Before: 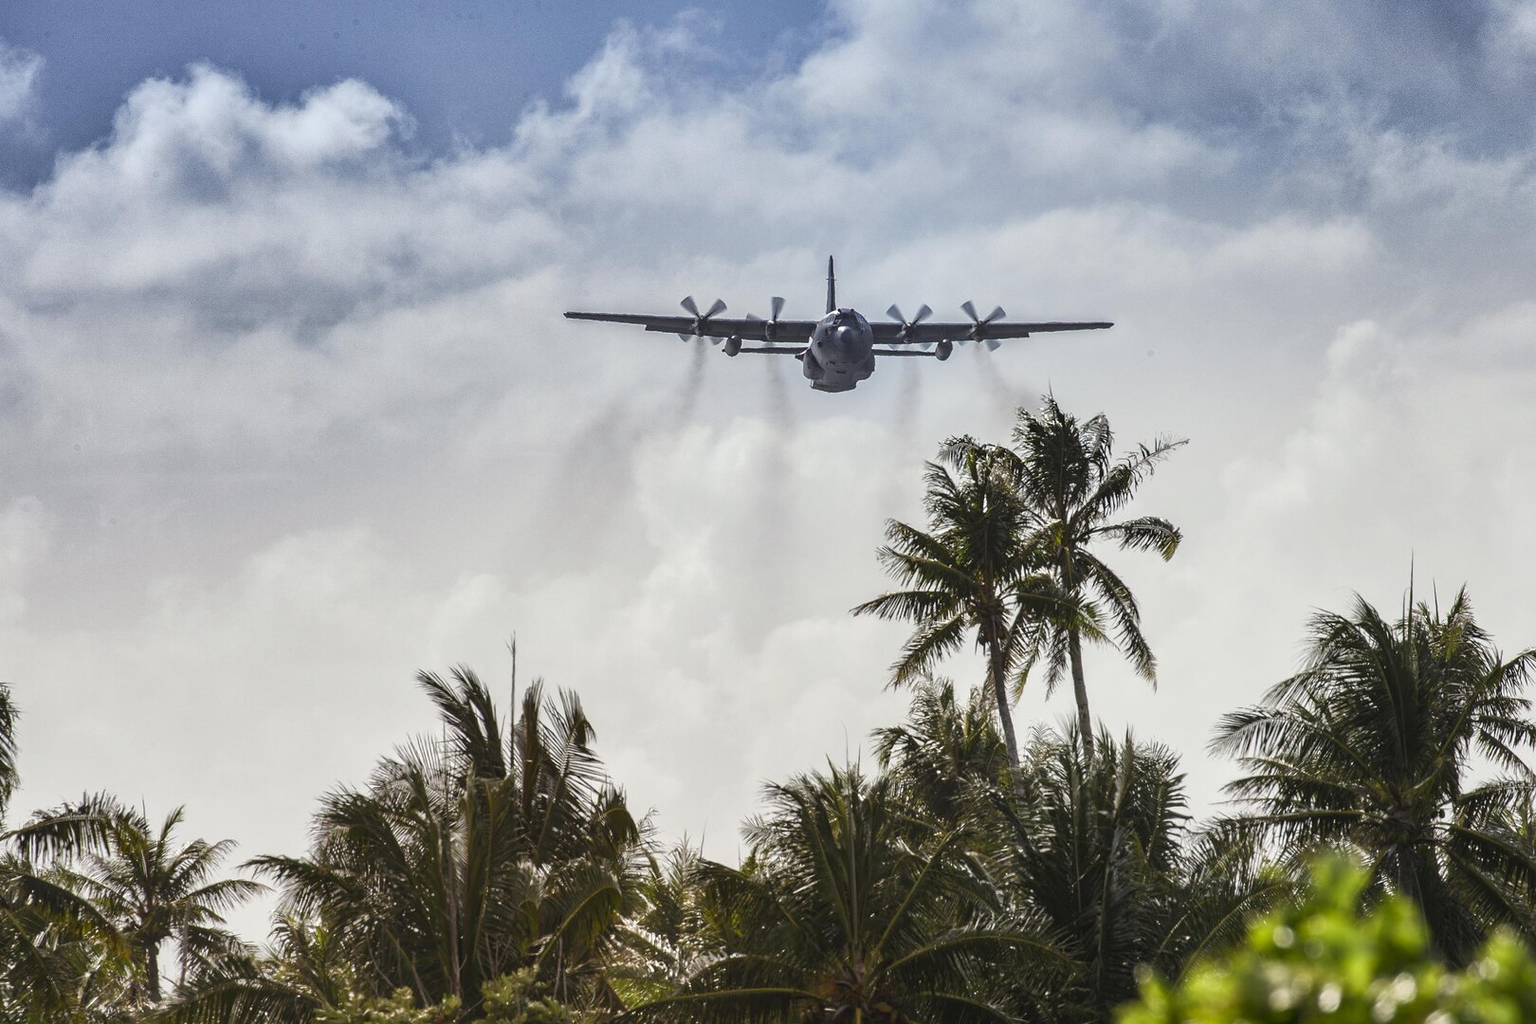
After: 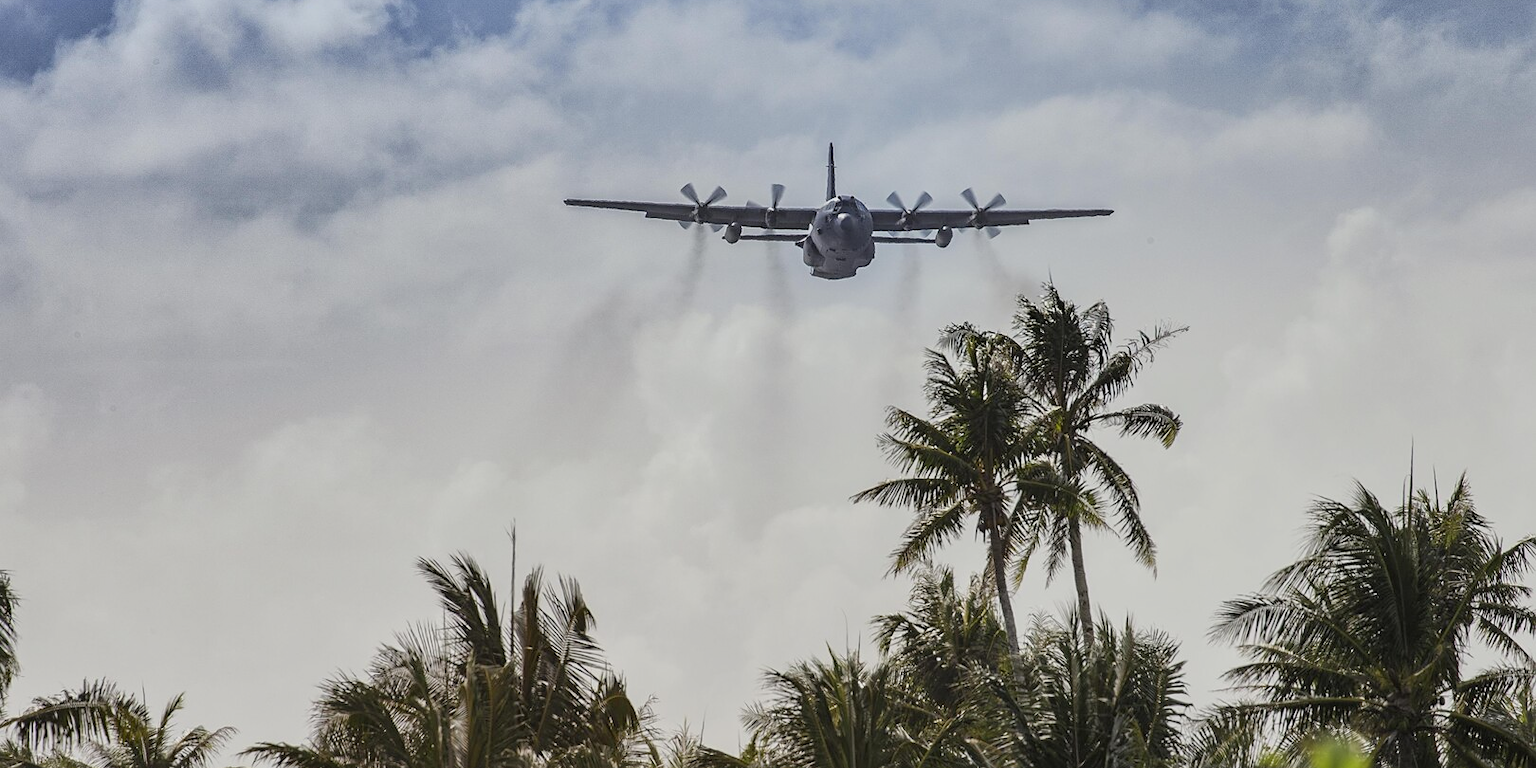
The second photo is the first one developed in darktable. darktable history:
exposure: compensate highlight preservation false
sharpen: amount 0.214
filmic rgb: black relative exposure -16 EV, white relative exposure 4.04 EV, threshold 3 EV, target black luminance 0%, hardness 7.58, latitude 72.34%, contrast 0.899, highlights saturation mix 11.48%, shadows ↔ highlights balance -0.377%, color science v6 (2022), enable highlight reconstruction true
crop: top 11.039%, bottom 13.898%
